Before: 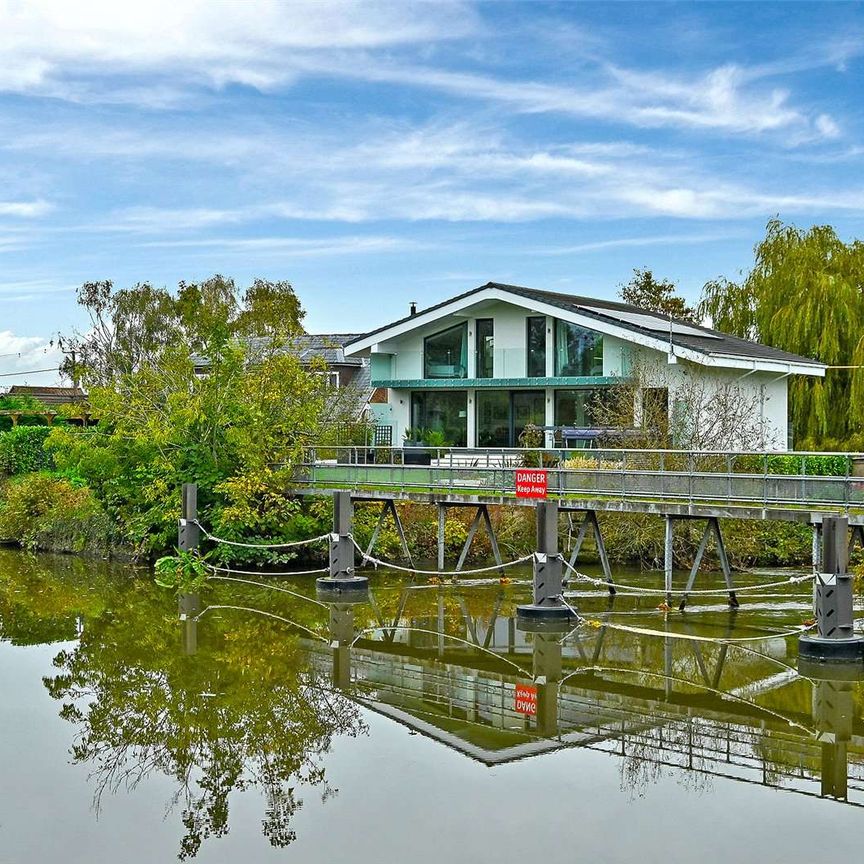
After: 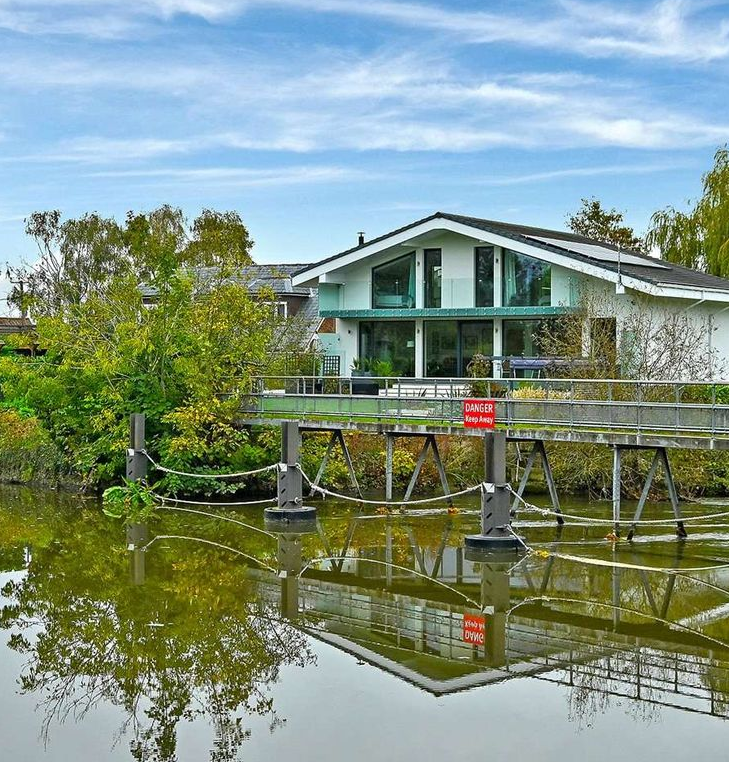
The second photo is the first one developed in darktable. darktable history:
crop: left 6.025%, top 8.111%, right 9.526%, bottom 3.58%
contrast equalizer: y [[0.5 ×6], [0.5 ×6], [0.5, 0.5, 0.501, 0.545, 0.707, 0.863], [0 ×6], [0 ×6]]
